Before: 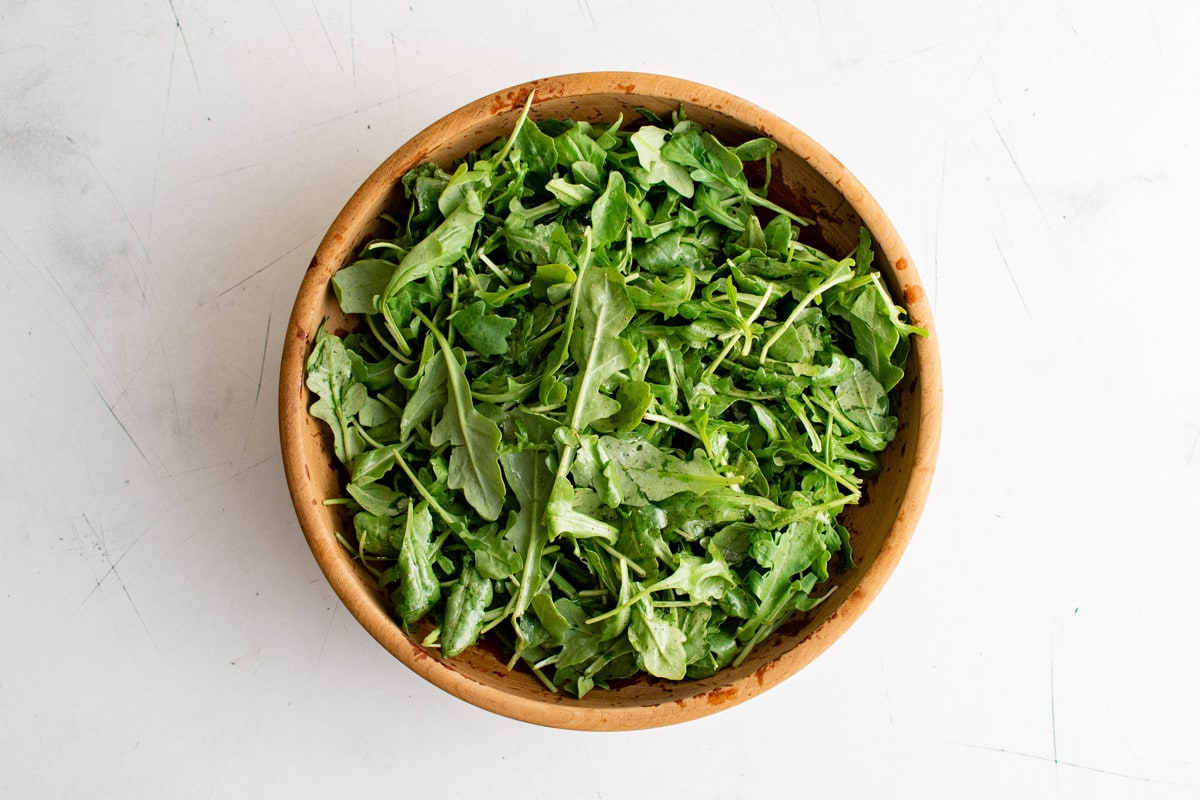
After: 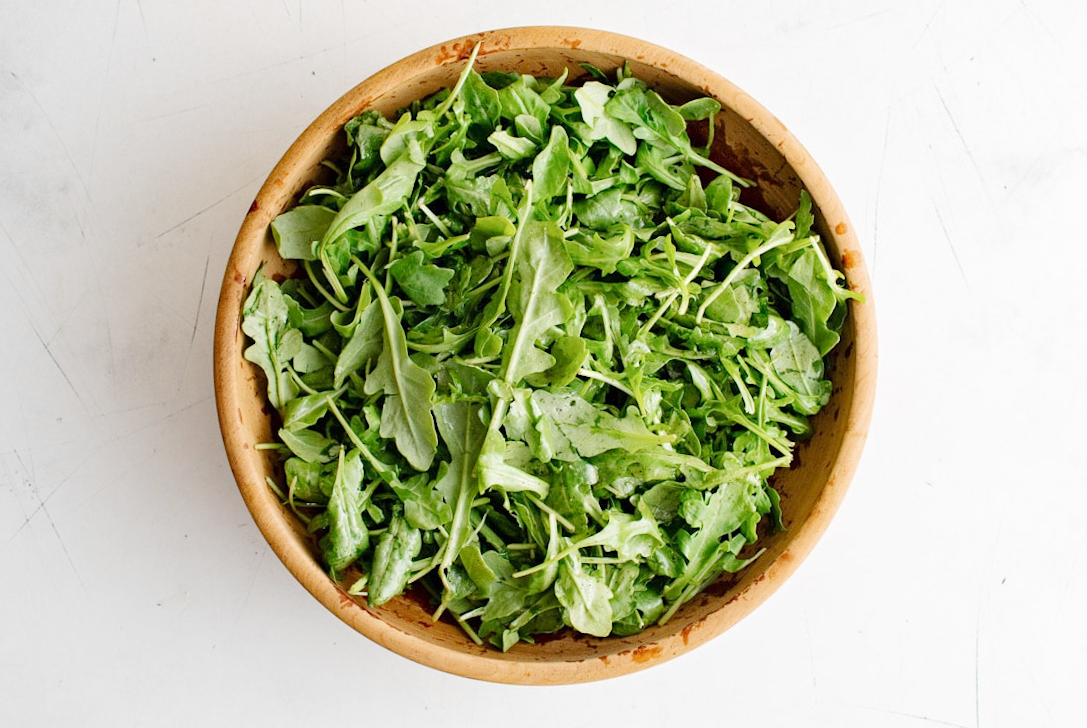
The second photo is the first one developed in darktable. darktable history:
base curve: curves: ch0 [(0, 0) (0.158, 0.273) (0.879, 0.895) (1, 1)], preserve colors none
crop and rotate: angle -2°, left 3.118%, top 3.58%, right 1.605%, bottom 0.701%
